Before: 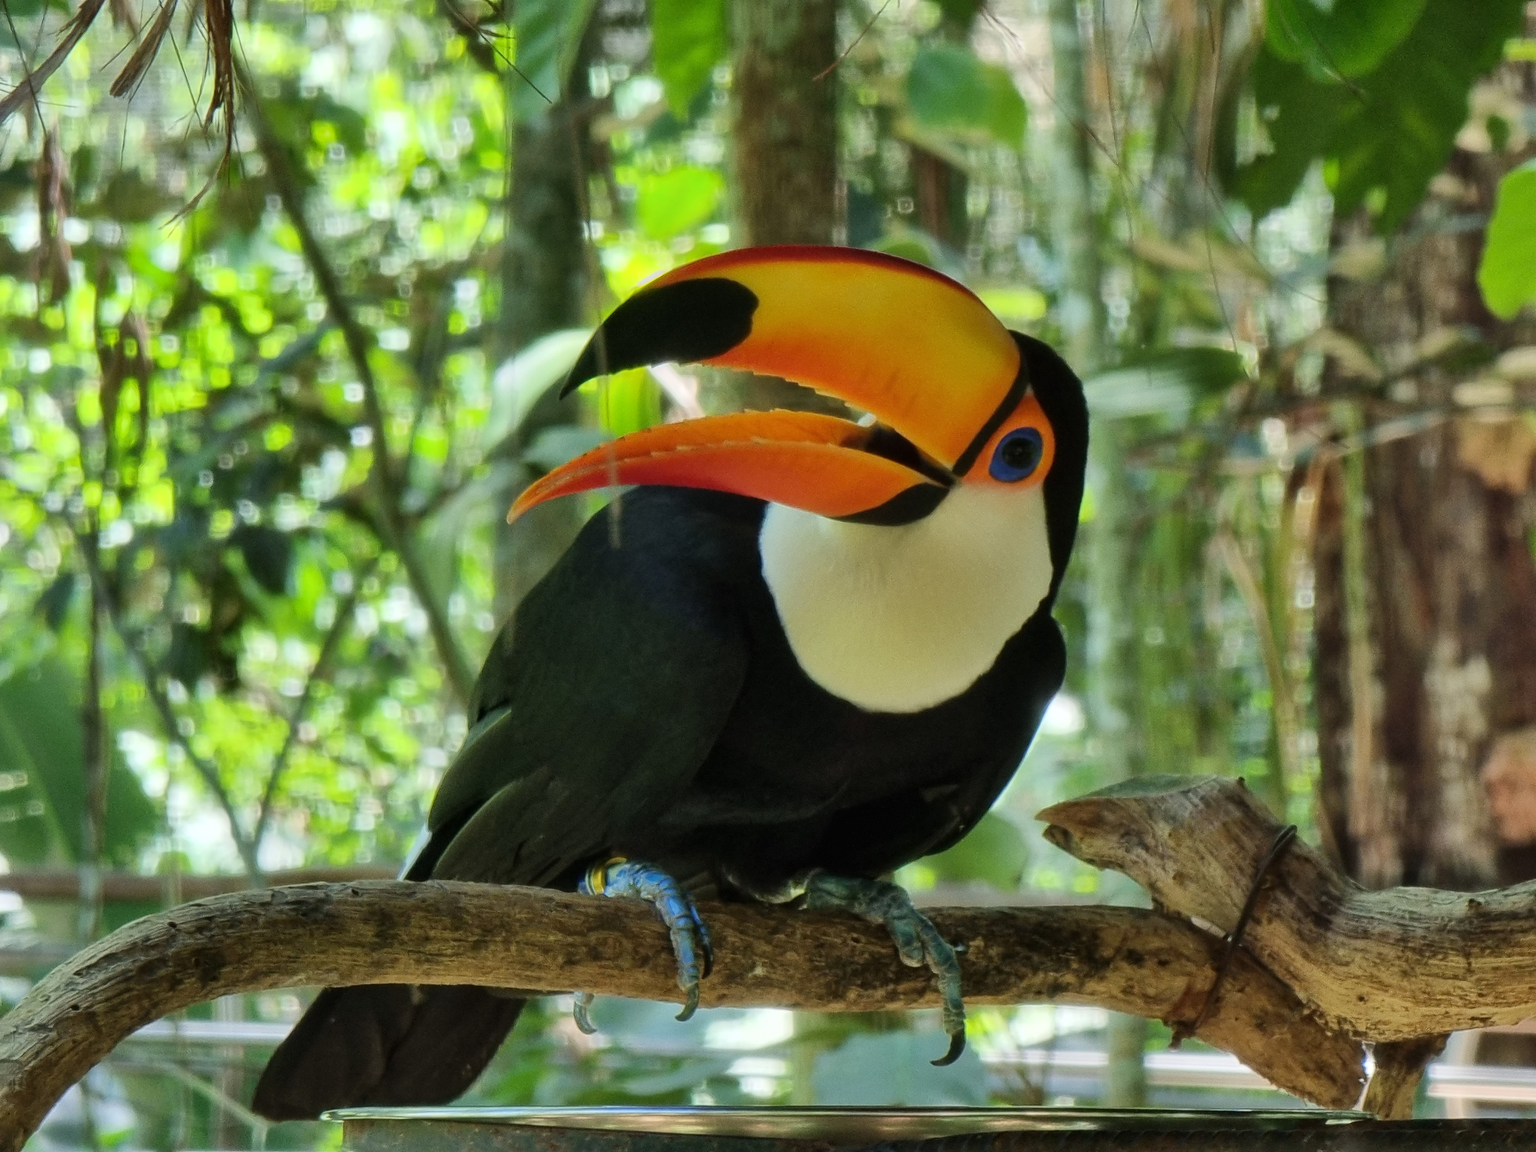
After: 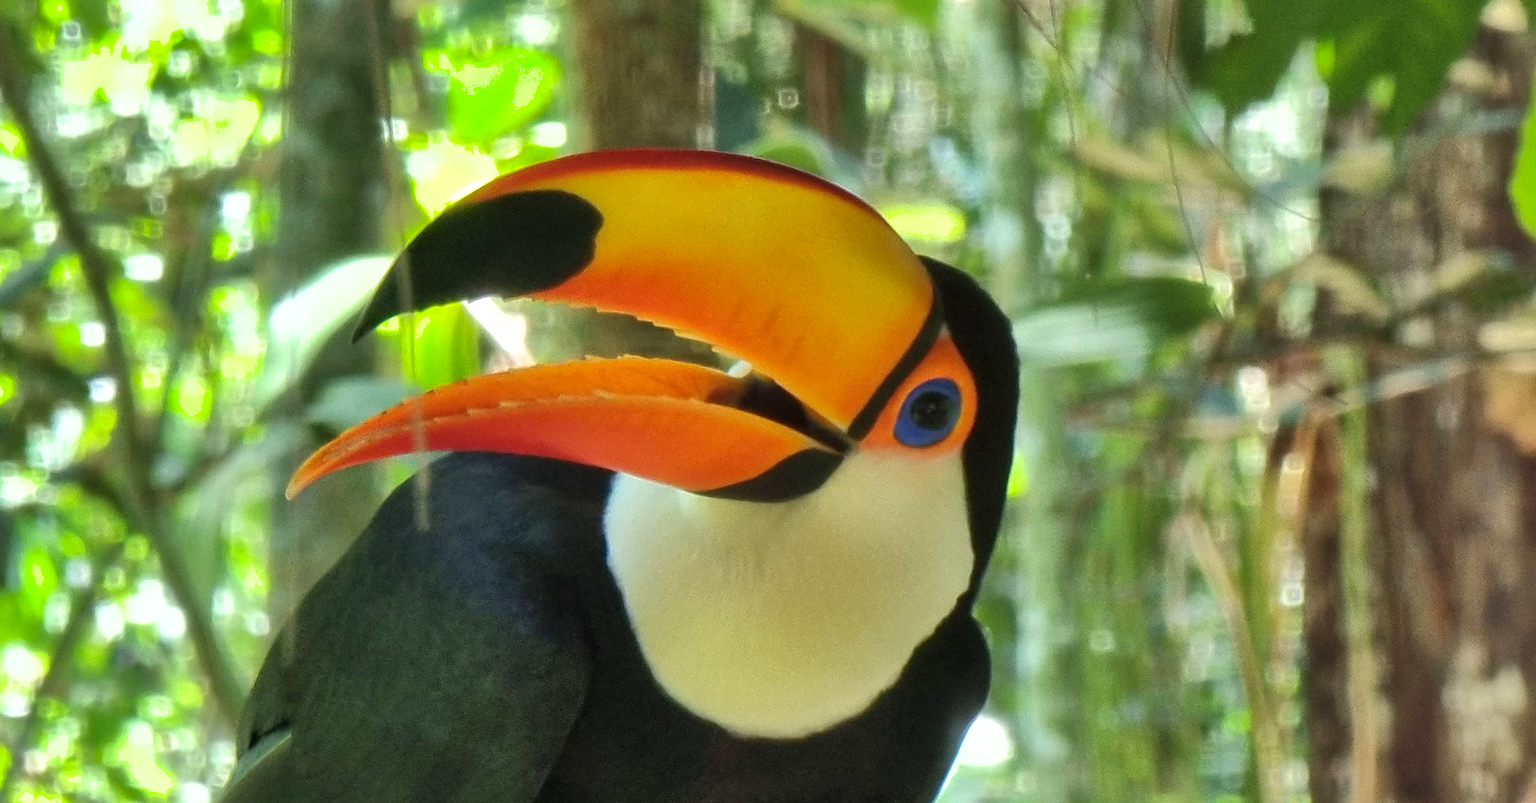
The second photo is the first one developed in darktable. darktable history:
crop: left 18.258%, top 11.079%, right 2.416%, bottom 33.574%
exposure: exposure 0.574 EV, compensate highlight preservation false
shadows and highlights: on, module defaults
